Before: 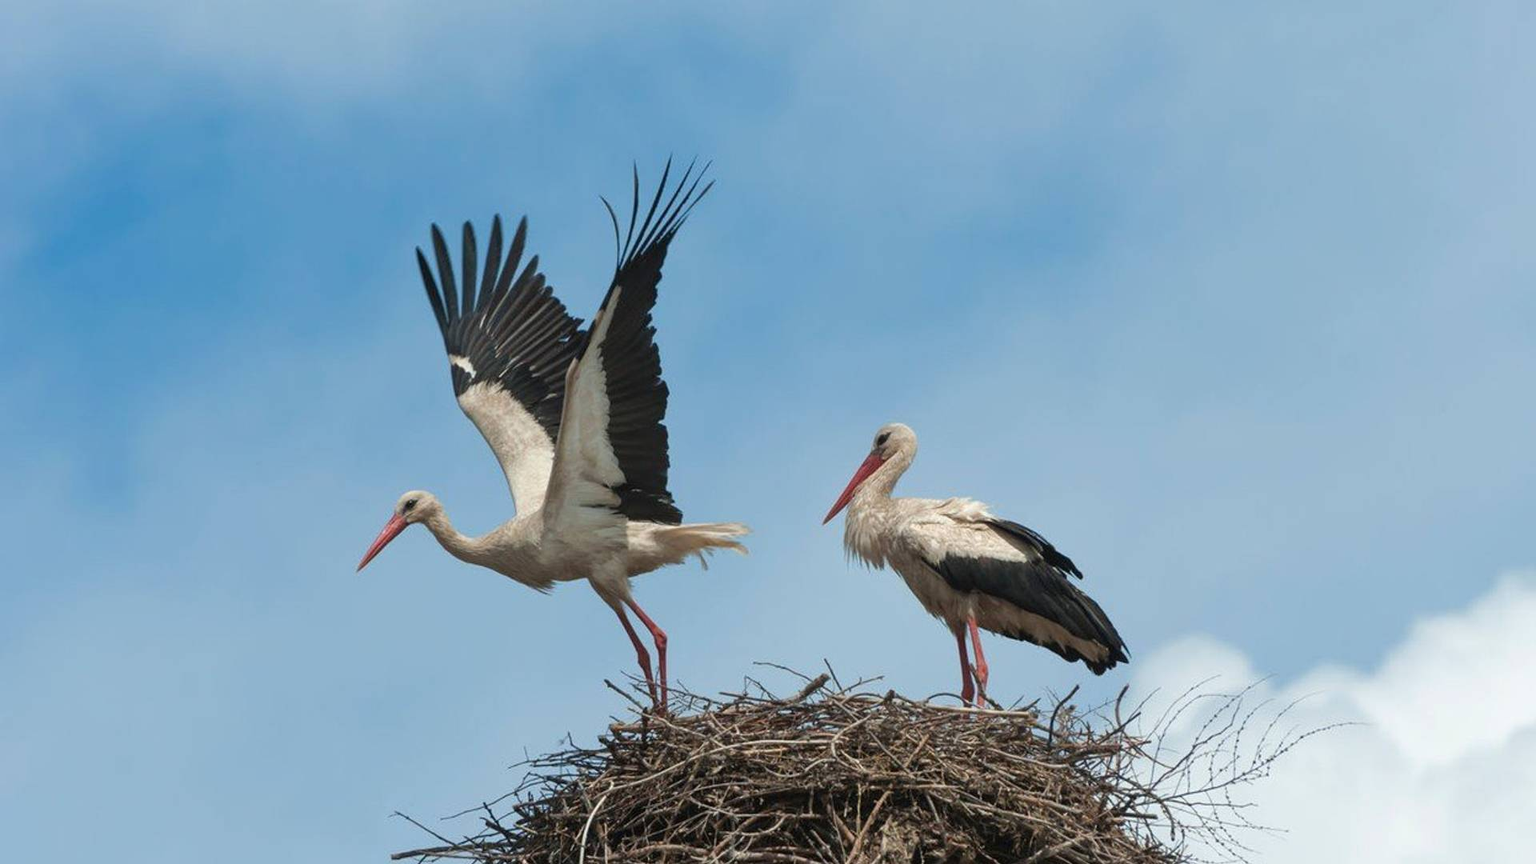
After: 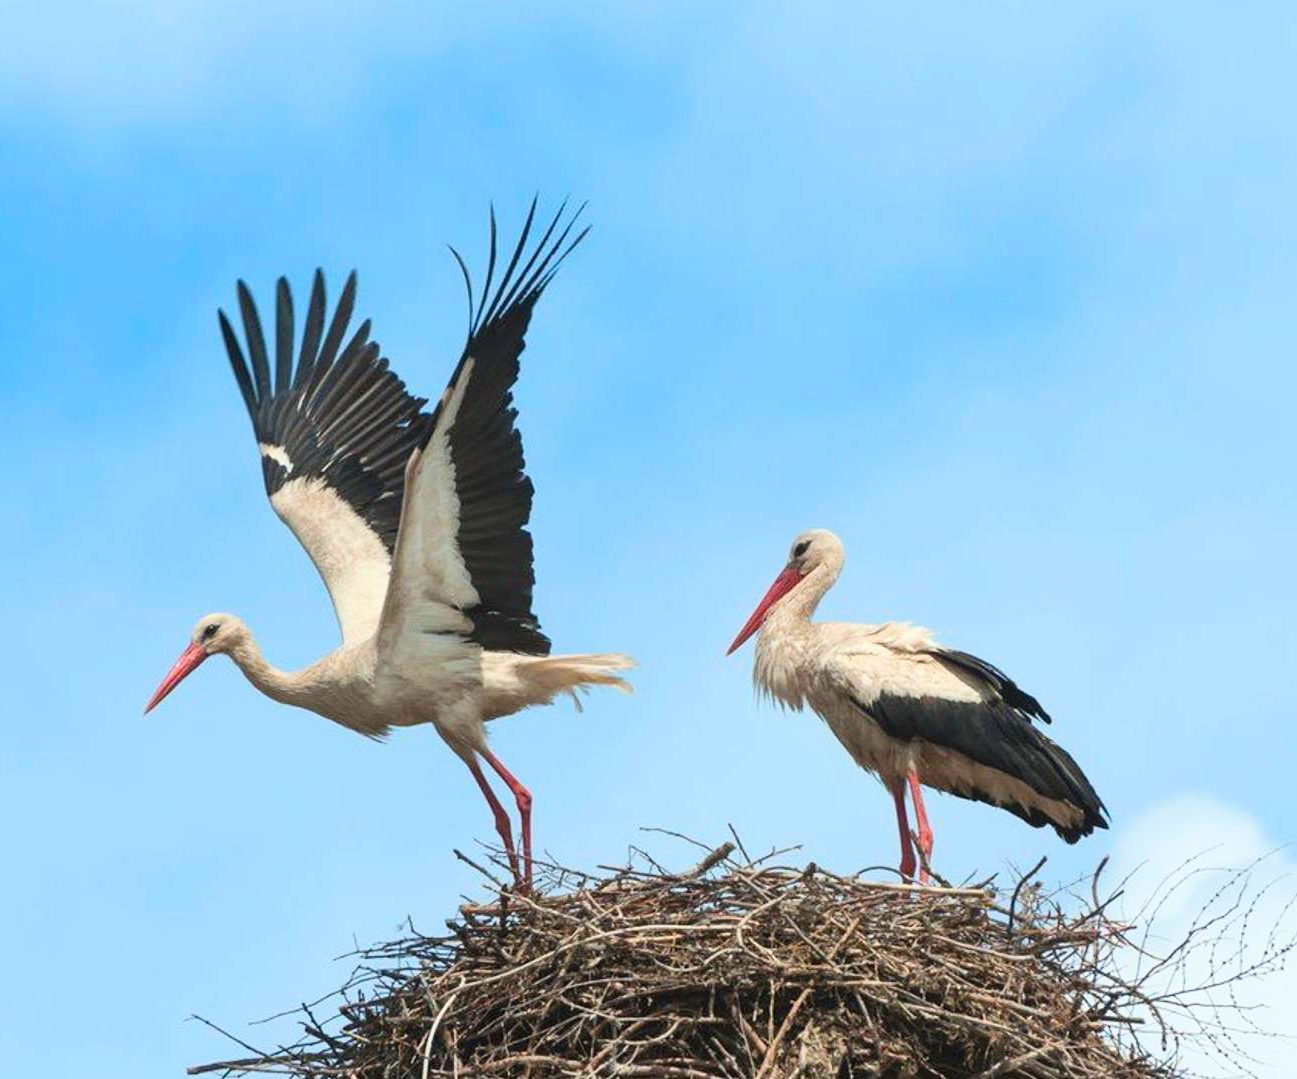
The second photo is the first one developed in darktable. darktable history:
crop and rotate: left 15.75%, right 16.666%
contrast brightness saturation: contrast 0.236, brightness 0.246, saturation 0.374
